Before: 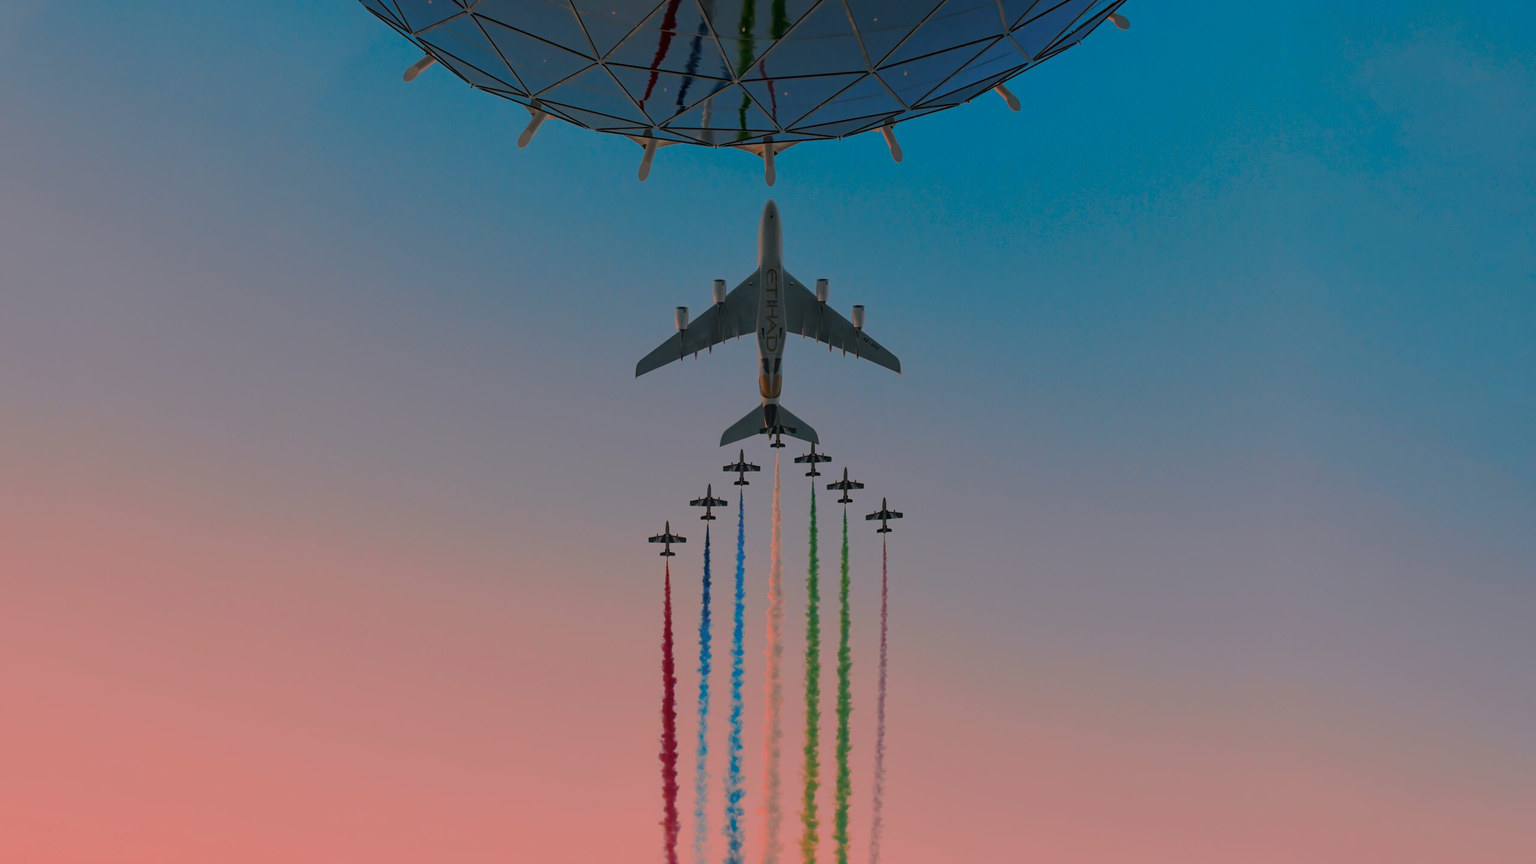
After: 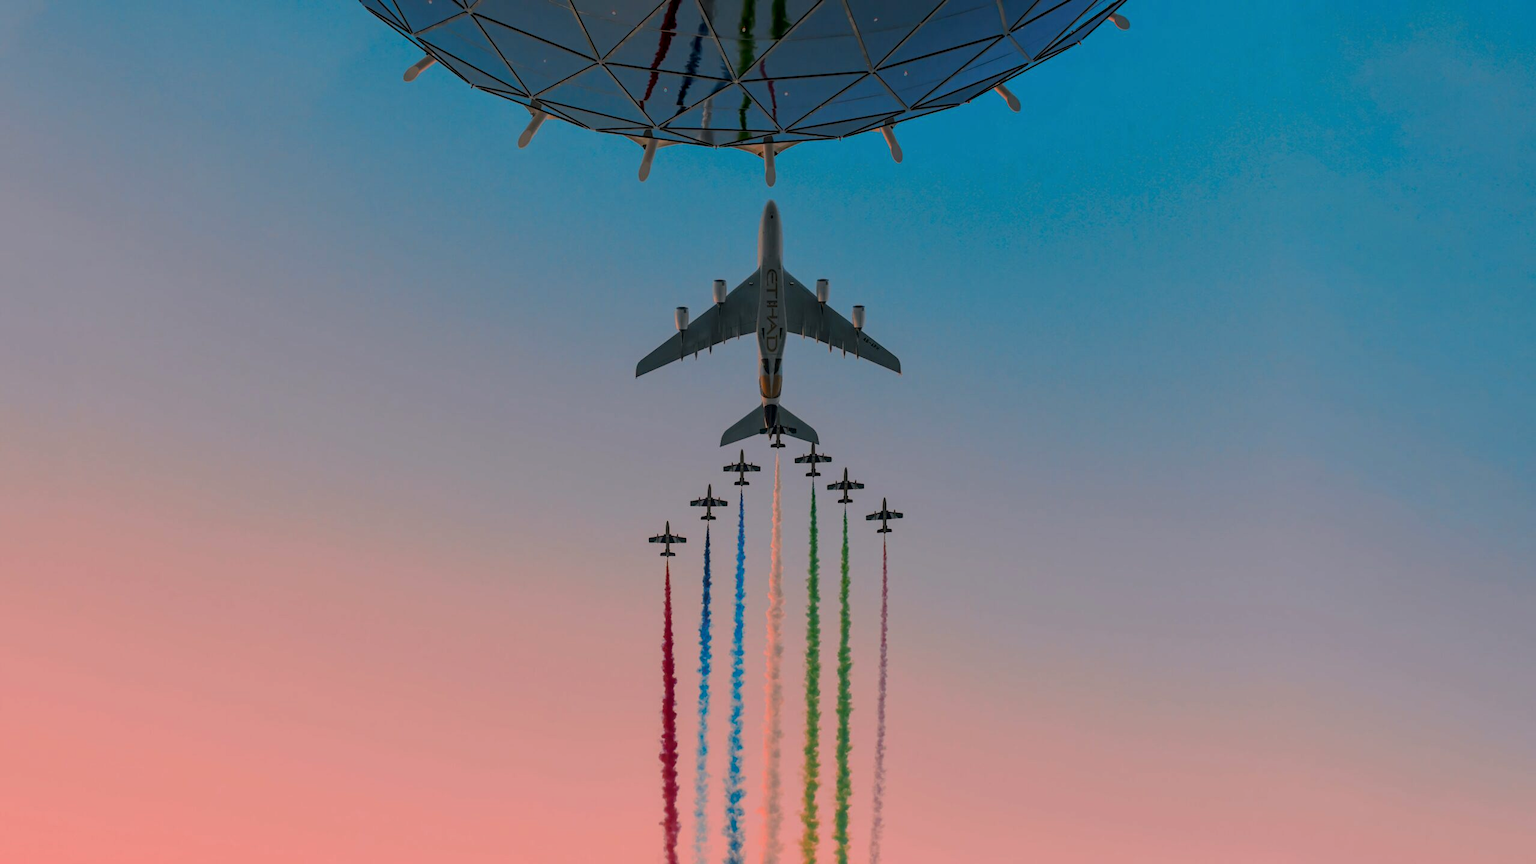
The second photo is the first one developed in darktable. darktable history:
local contrast: on, module defaults
exposure: exposure 0.3 EV, compensate highlight preservation false
